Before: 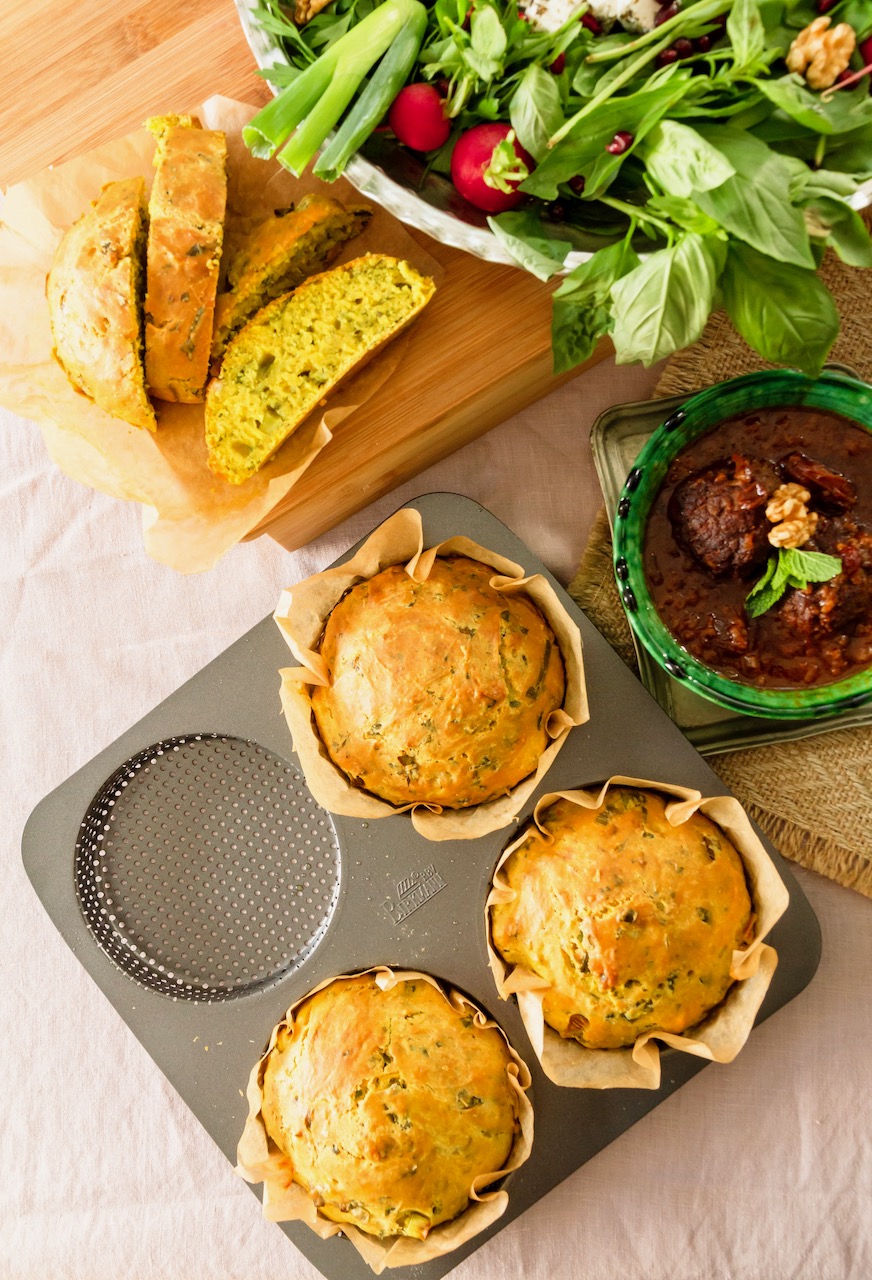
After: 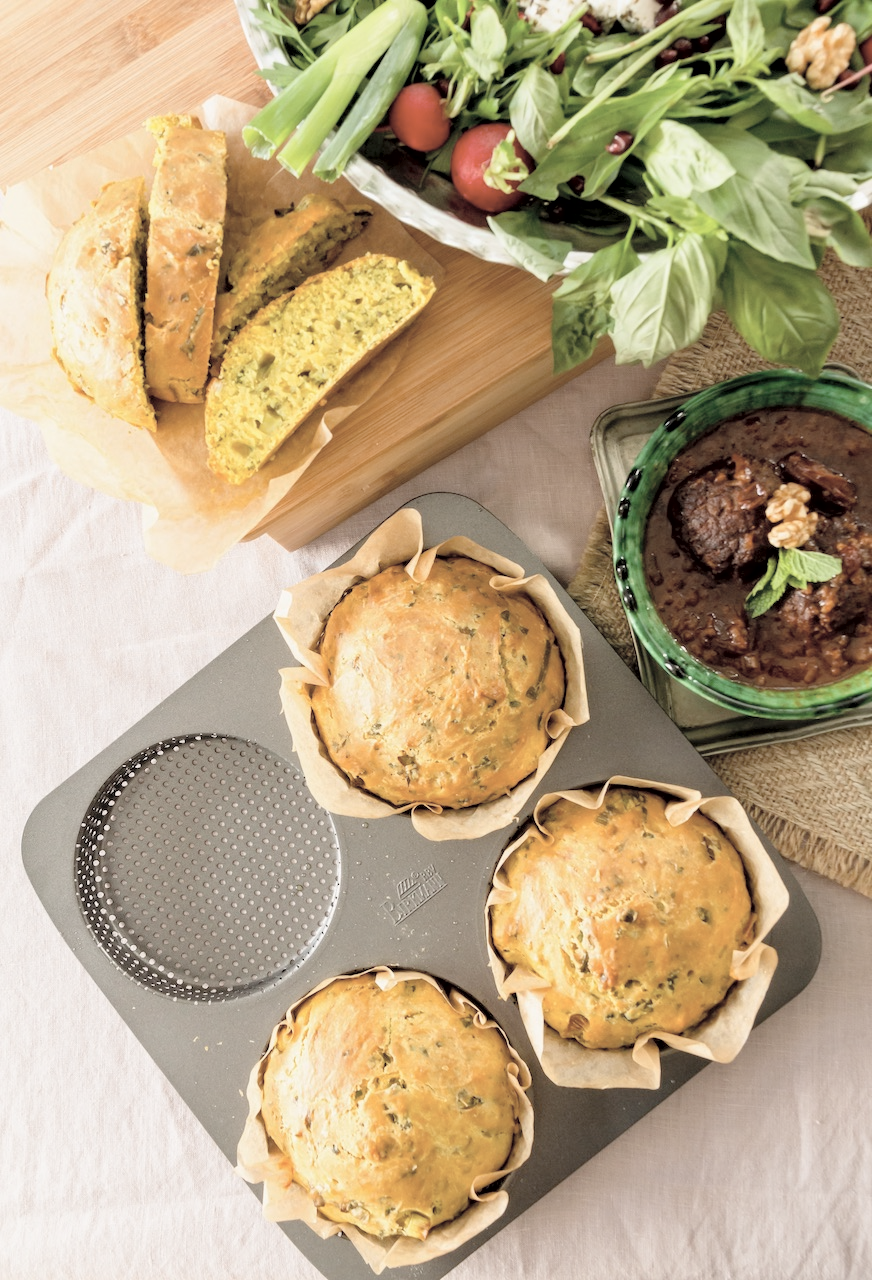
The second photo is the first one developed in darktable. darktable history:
contrast brightness saturation: brightness 0.19, saturation -0.481
